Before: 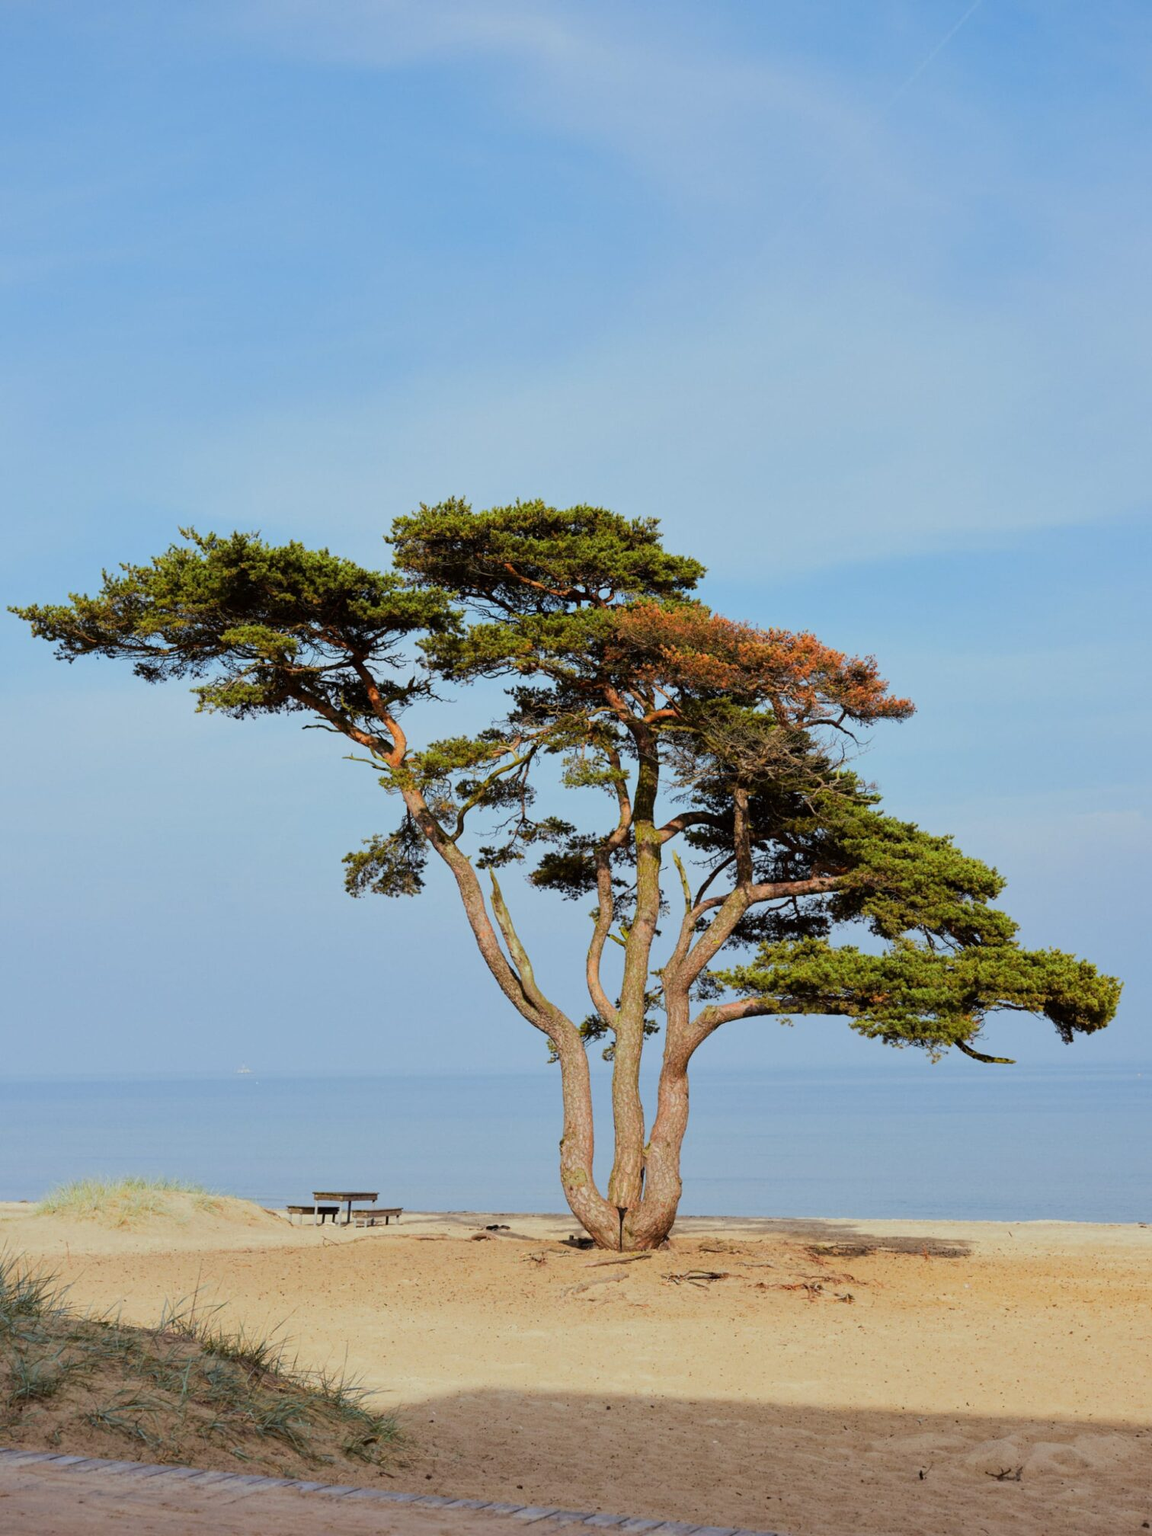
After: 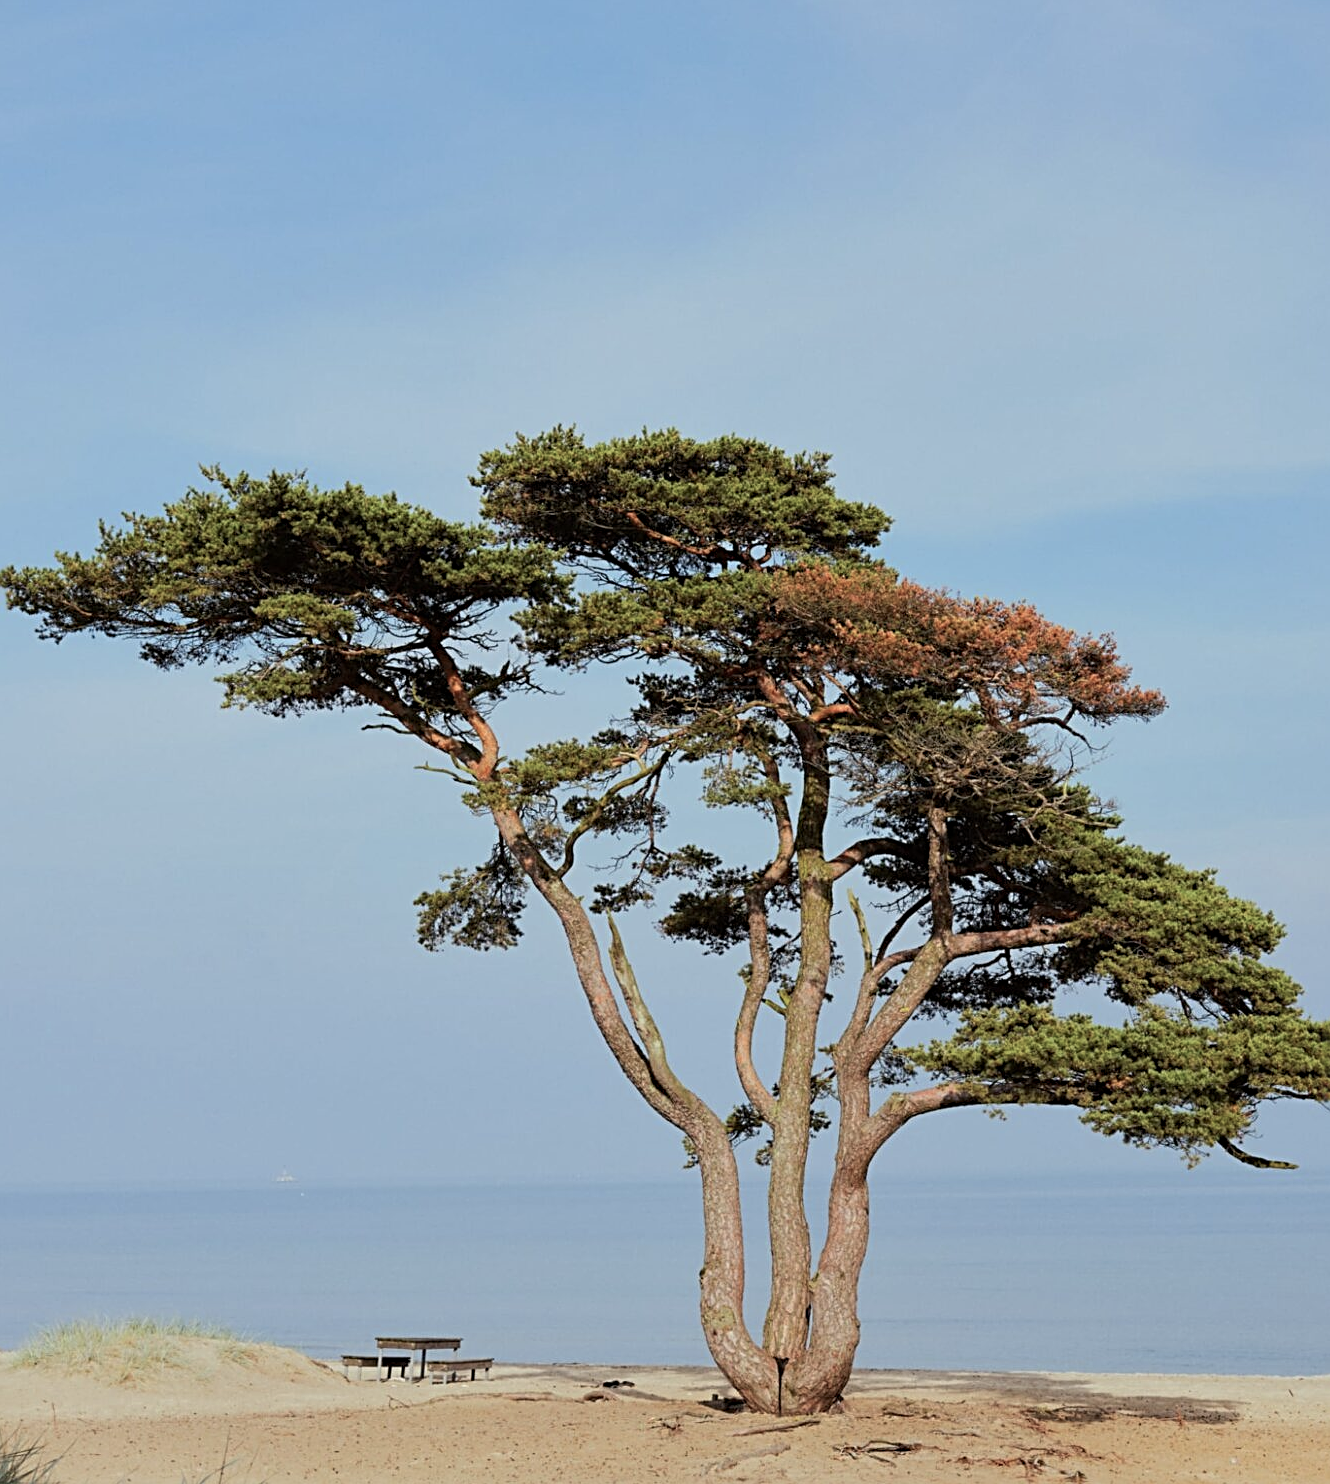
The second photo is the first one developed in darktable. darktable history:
crop and rotate: left 2.425%, top 11.305%, right 9.6%, bottom 15.08%
color balance: input saturation 80.07%
sharpen: radius 3.119
